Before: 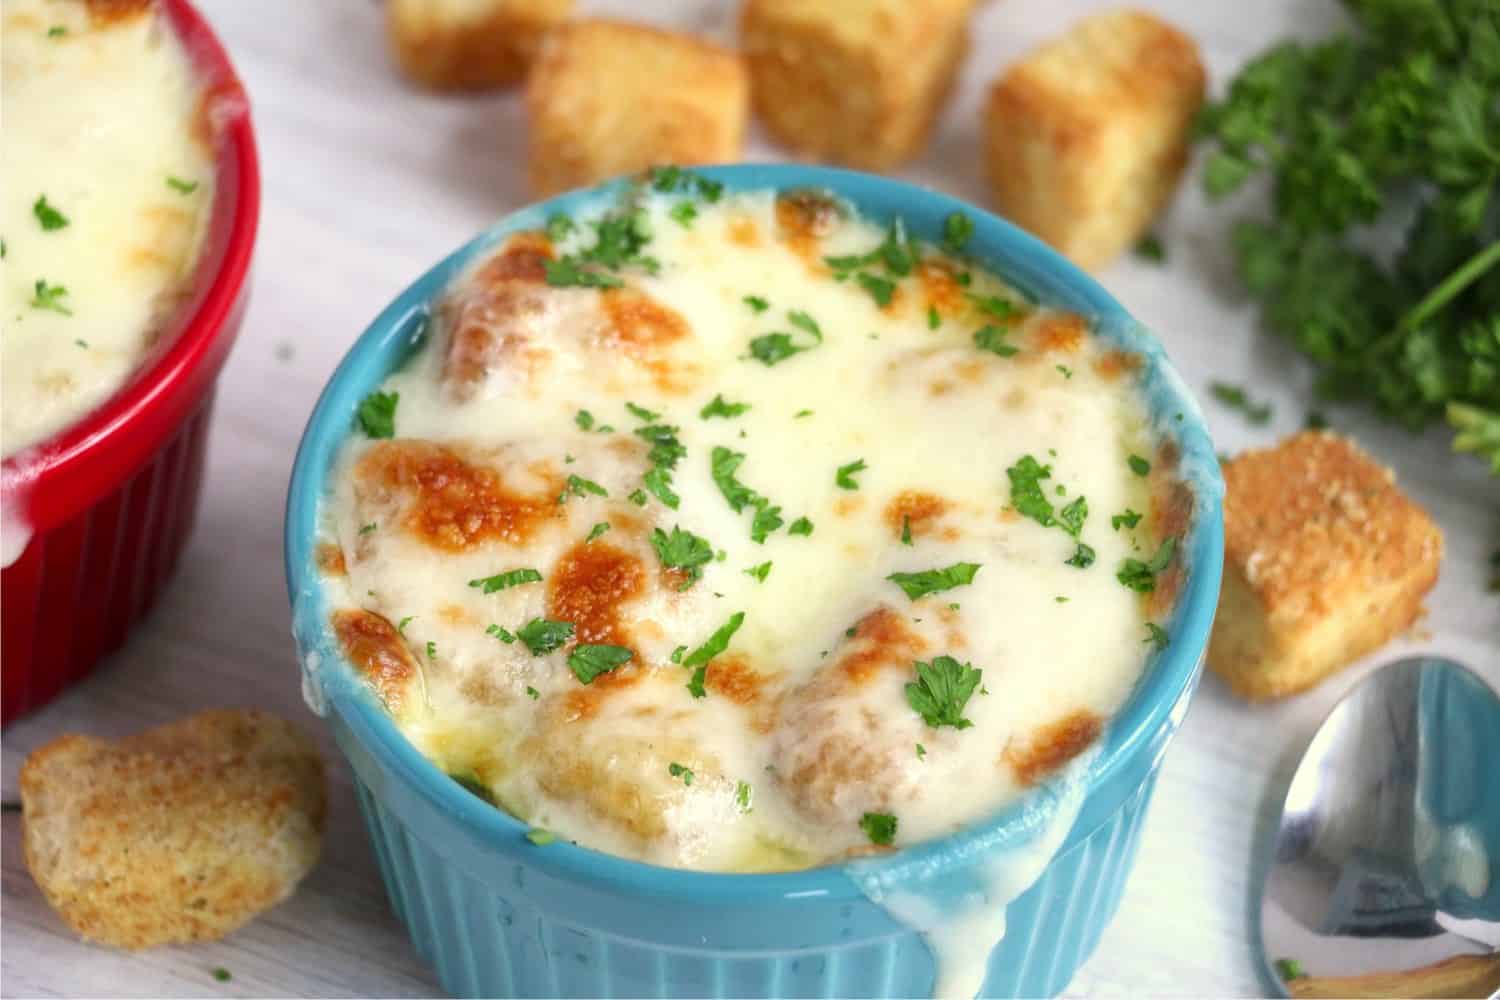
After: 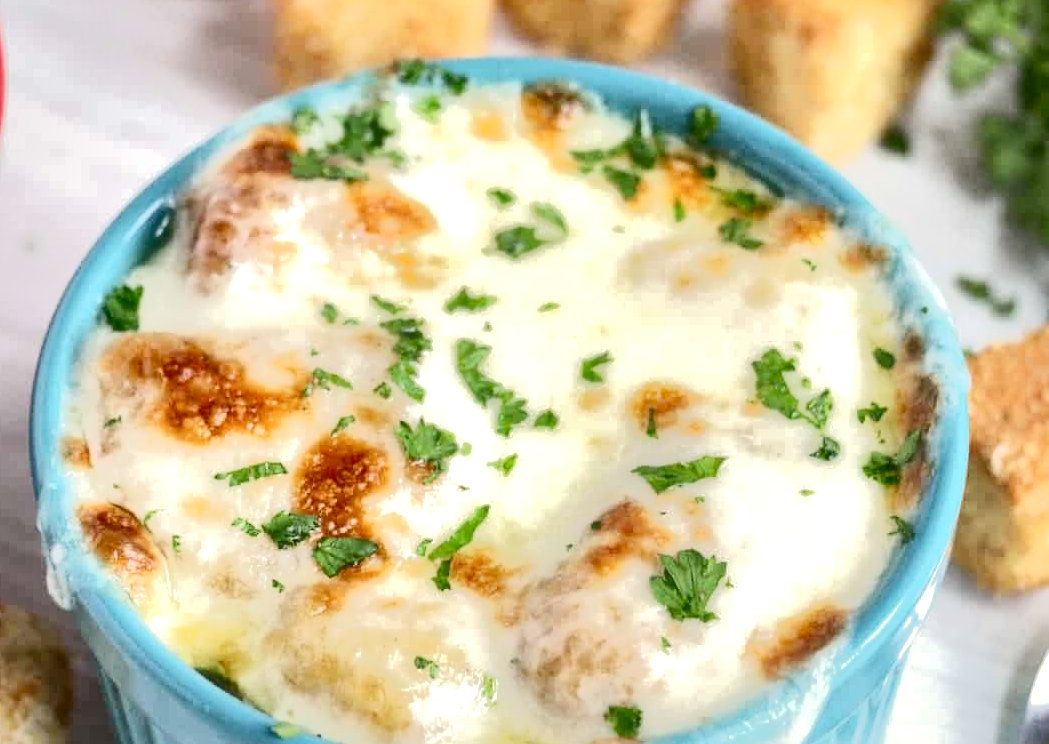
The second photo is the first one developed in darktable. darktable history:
base curve: curves: ch0 [(0, 0) (0.297, 0.298) (1, 1)], preserve colors none
local contrast: mode bilateral grid, contrast 44, coarseness 68, detail 215%, midtone range 0.2
tone curve: curves: ch0 [(0, 0) (0.003, 0.108) (0.011, 0.113) (0.025, 0.113) (0.044, 0.121) (0.069, 0.132) (0.1, 0.145) (0.136, 0.158) (0.177, 0.182) (0.224, 0.215) (0.277, 0.27) (0.335, 0.341) (0.399, 0.424) (0.468, 0.528) (0.543, 0.622) (0.623, 0.721) (0.709, 0.79) (0.801, 0.846) (0.898, 0.871) (1, 1)], color space Lab, independent channels, preserve colors none
crop and rotate: left 17.063%, top 10.786%, right 12.972%, bottom 14.745%
